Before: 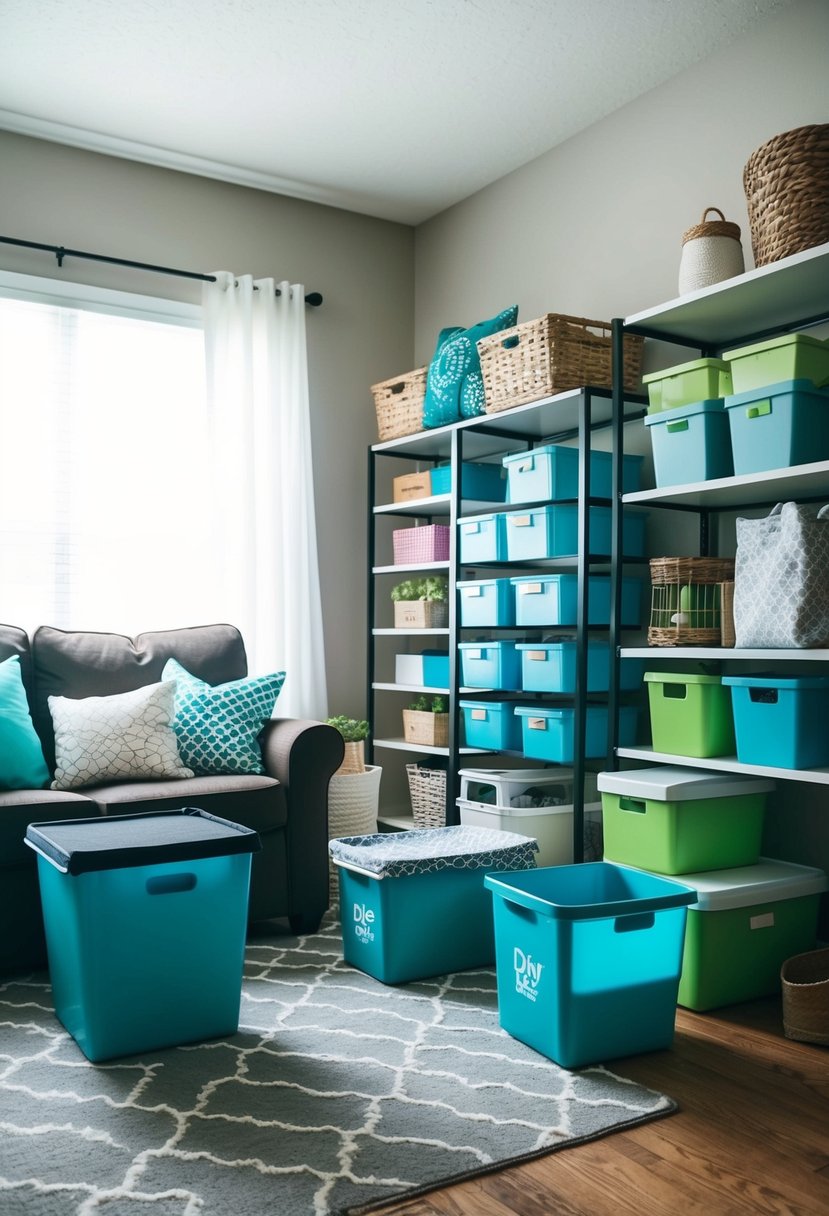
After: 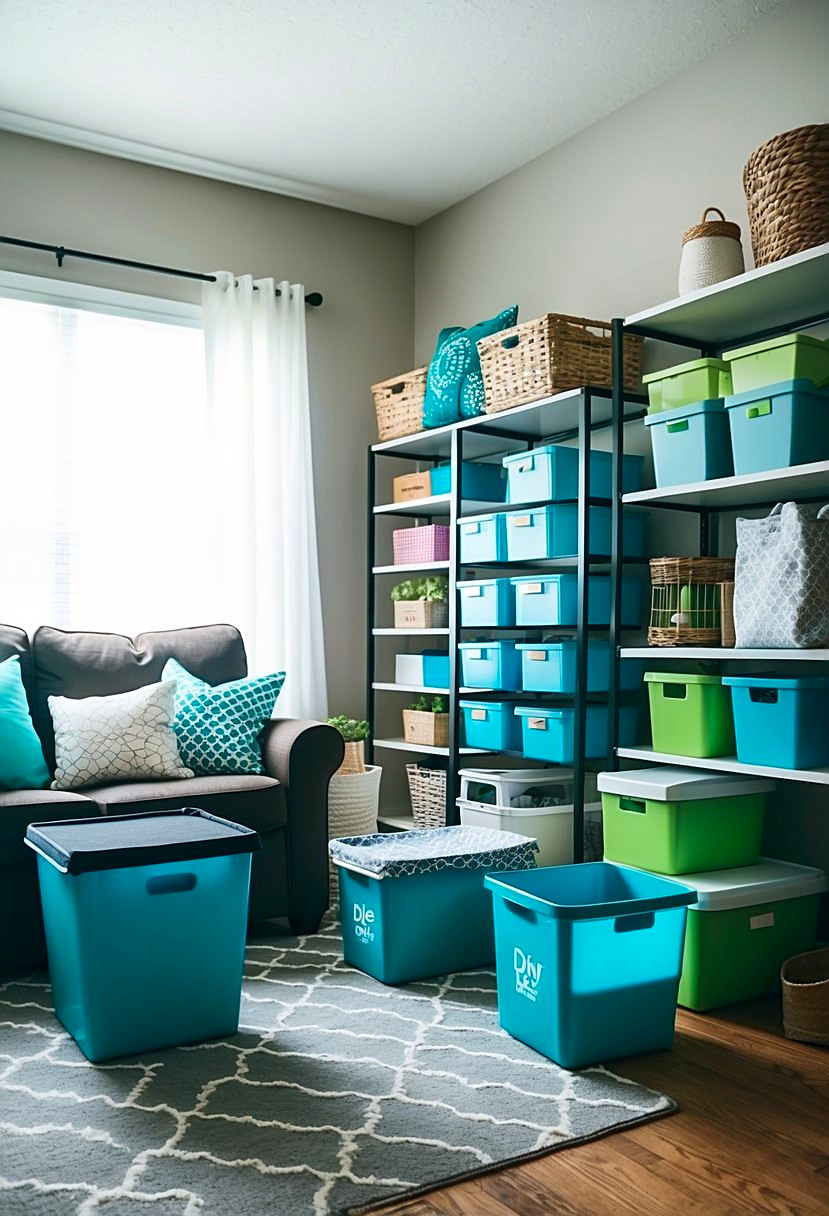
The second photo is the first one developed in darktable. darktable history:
sharpen: on, module defaults
contrast brightness saturation: contrast 0.076, saturation 0.202
